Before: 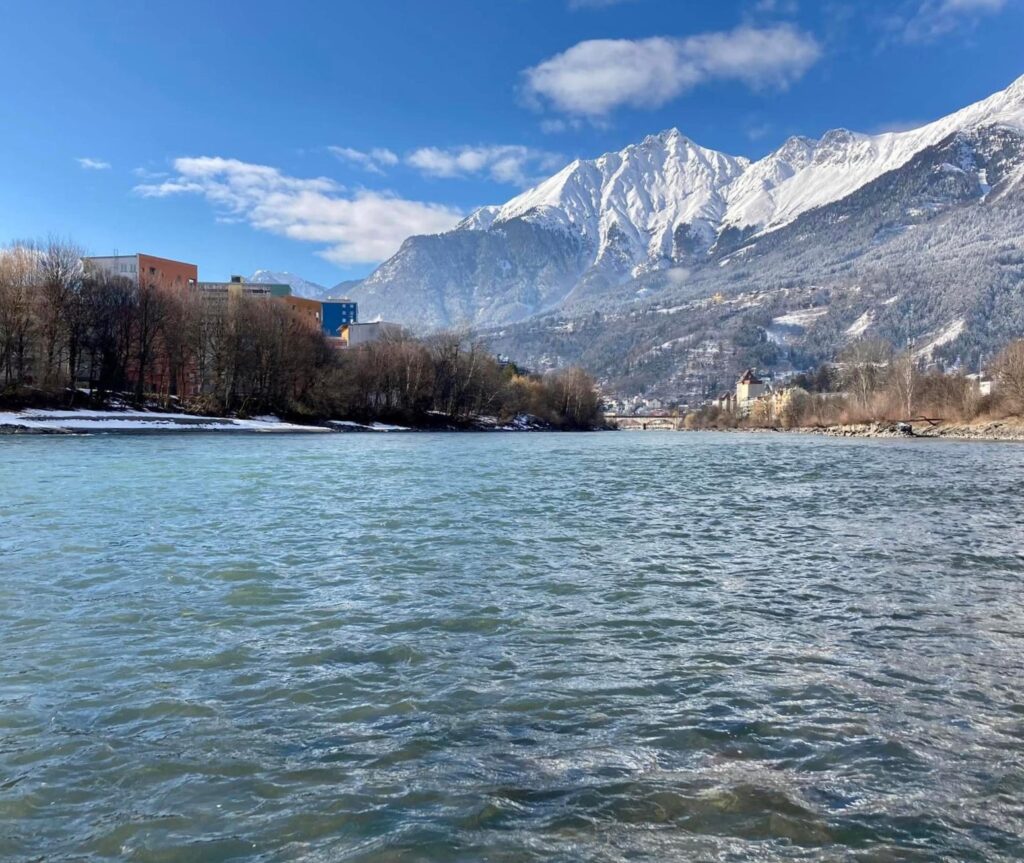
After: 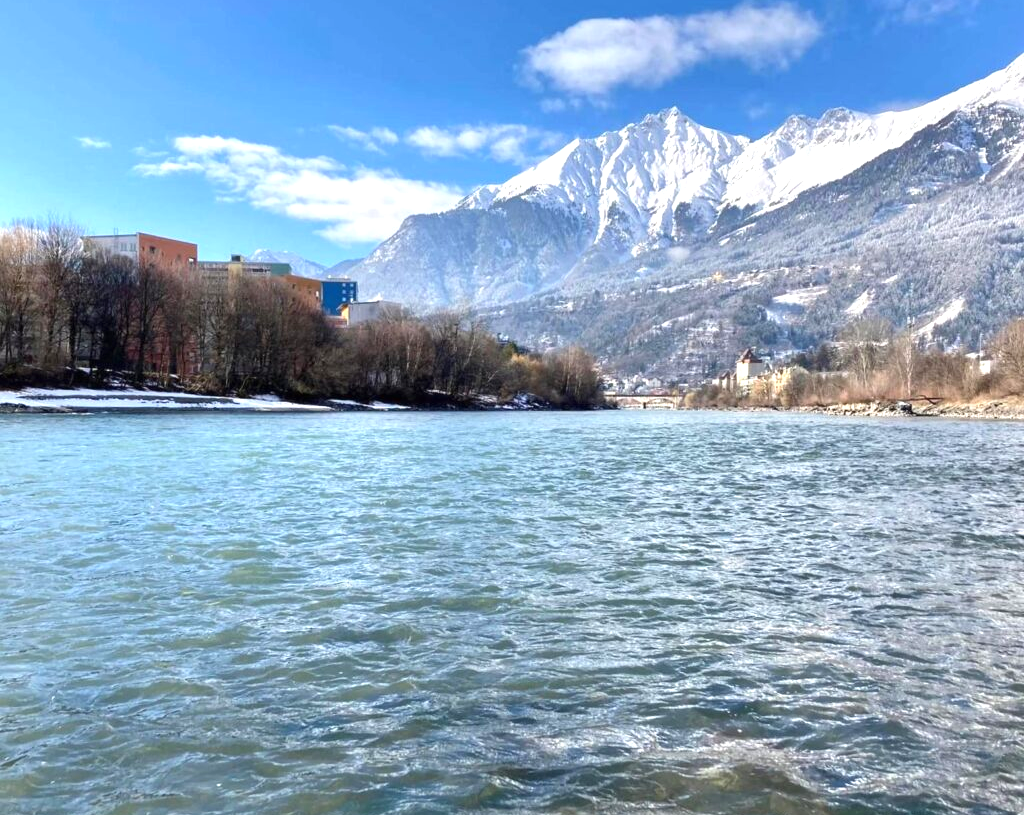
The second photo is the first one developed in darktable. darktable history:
crop and rotate: top 2.479%, bottom 3.018%
exposure: black level correction 0, exposure 0.7 EV, compensate exposure bias true, compensate highlight preservation false
